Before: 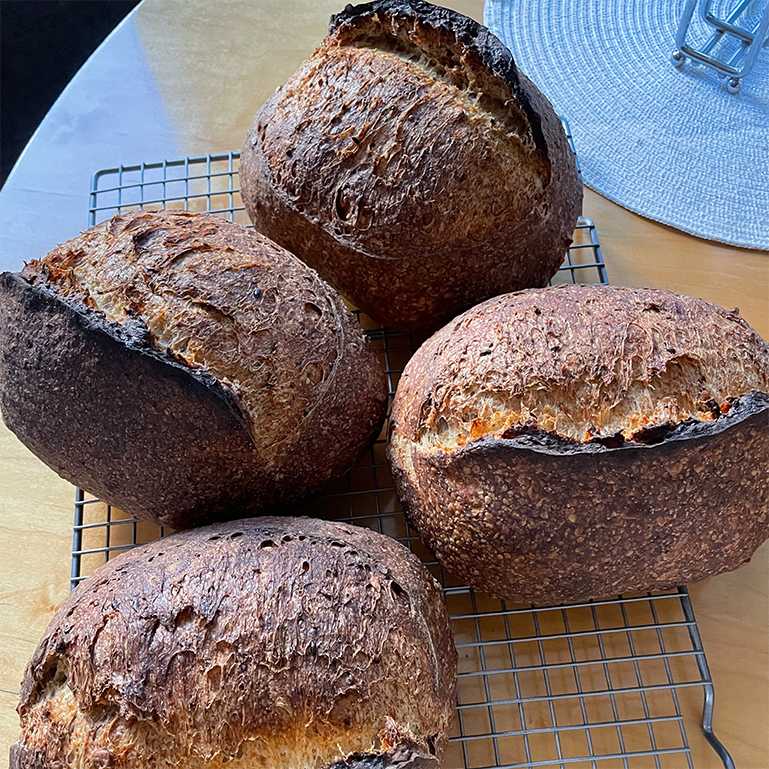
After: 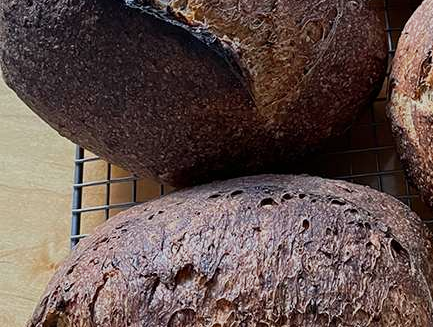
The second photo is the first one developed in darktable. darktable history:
crop: top 44.483%, right 43.593%, bottom 12.892%
exposure: exposure -0.492 EV, compensate highlight preservation false
